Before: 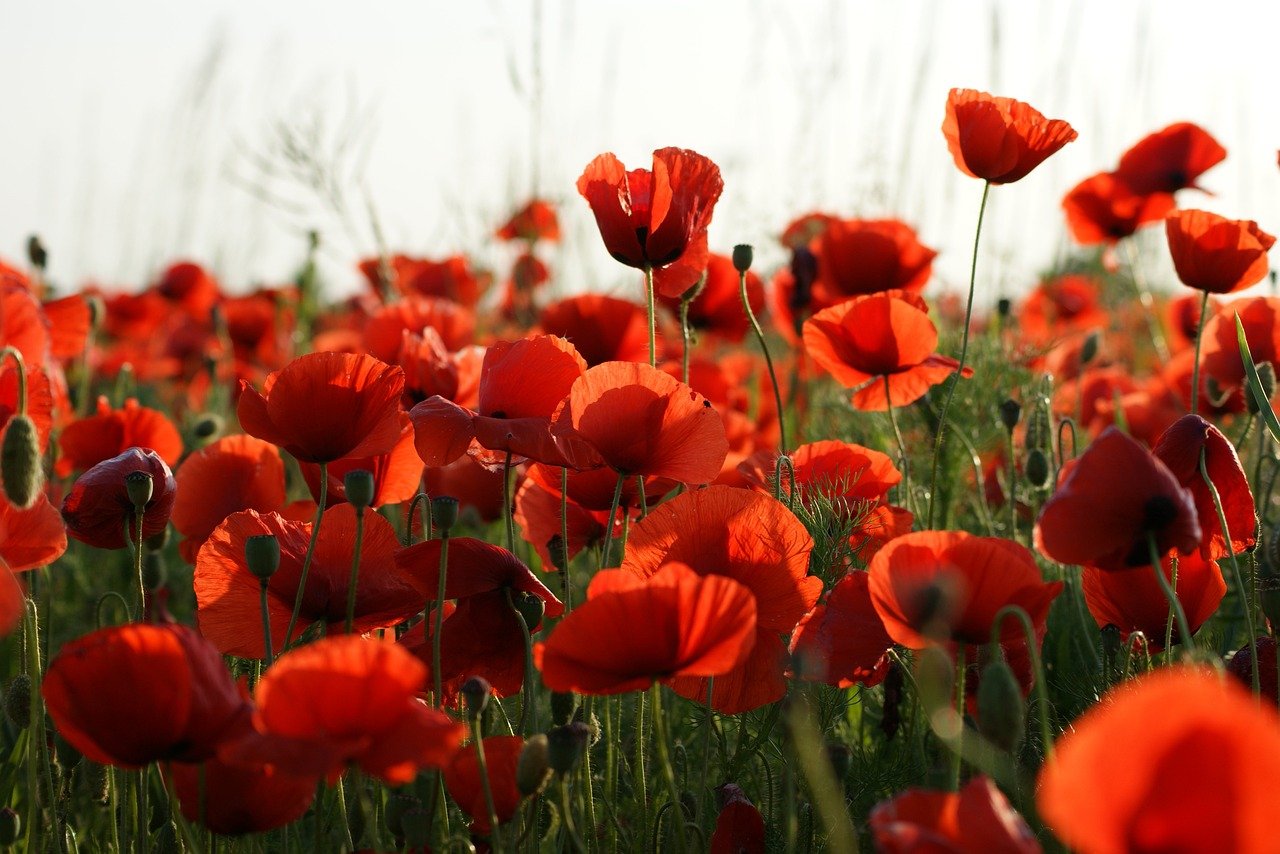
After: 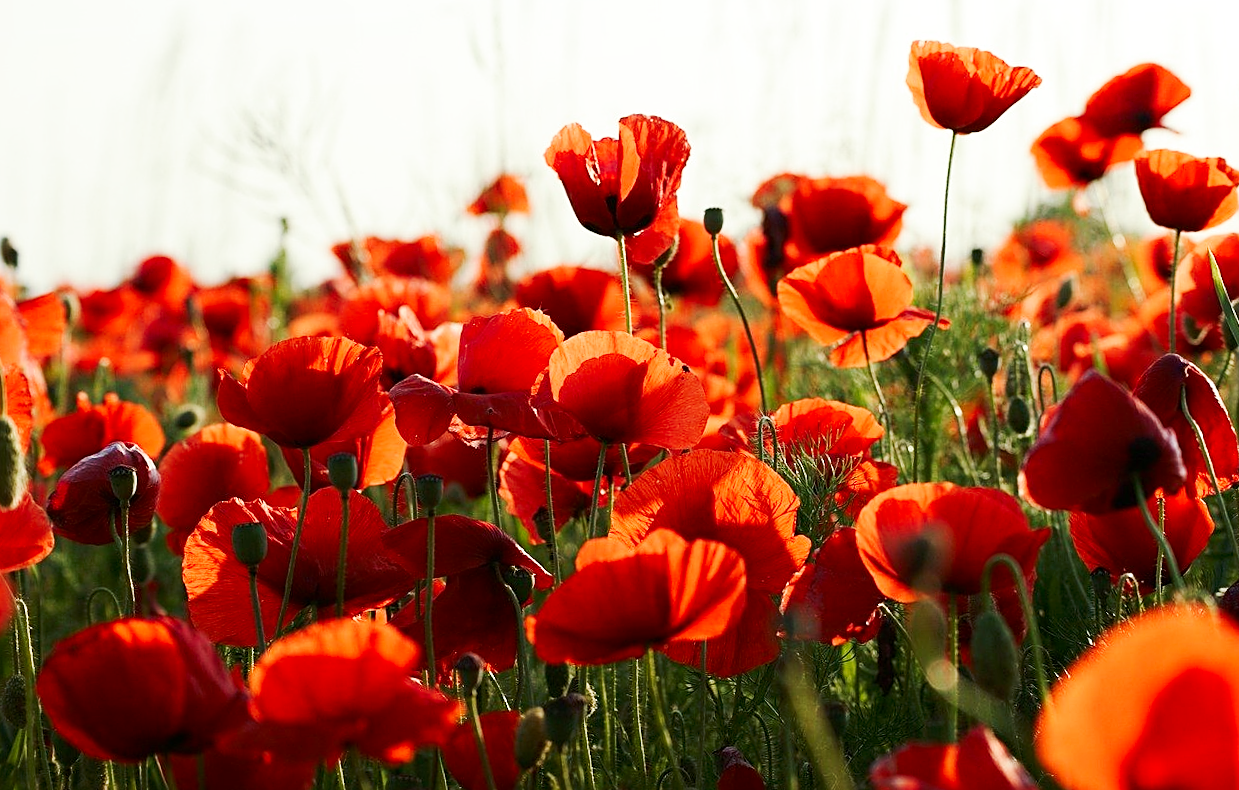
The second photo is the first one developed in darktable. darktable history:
contrast brightness saturation: contrast 0.14
tone curve: curves: ch0 [(0, 0) (0.003, 0.003) (0.011, 0.014) (0.025, 0.033) (0.044, 0.06) (0.069, 0.096) (0.1, 0.132) (0.136, 0.174) (0.177, 0.226) (0.224, 0.282) (0.277, 0.352) (0.335, 0.435) (0.399, 0.524) (0.468, 0.615) (0.543, 0.695) (0.623, 0.771) (0.709, 0.835) (0.801, 0.894) (0.898, 0.944) (1, 1)], preserve colors none
rotate and perspective: rotation -3°, crop left 0.031, crop right 0.968, crop top 0.07, crop bottom 0.93
split-toning: shadows › saturation 0.61, highlights › saturation 0.58, balance -28.74, compress 87.36%
sharpen: on, module defaults
